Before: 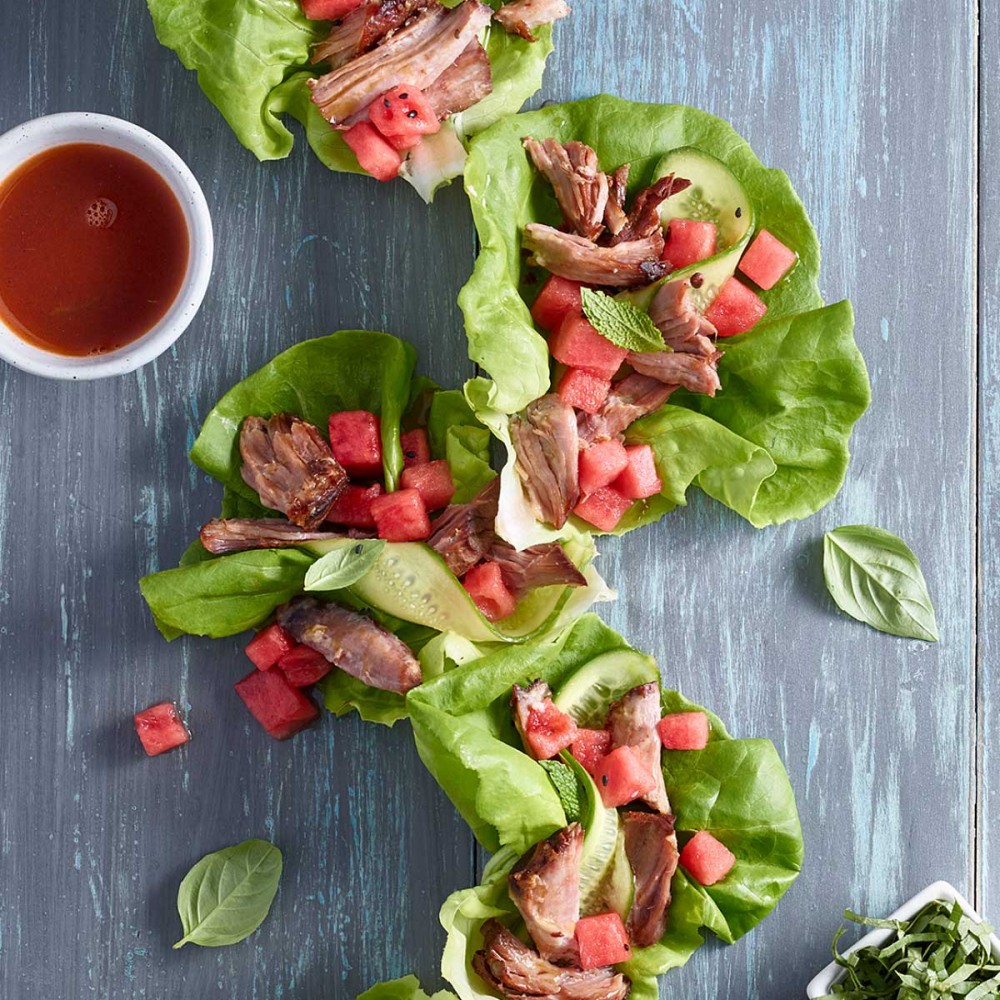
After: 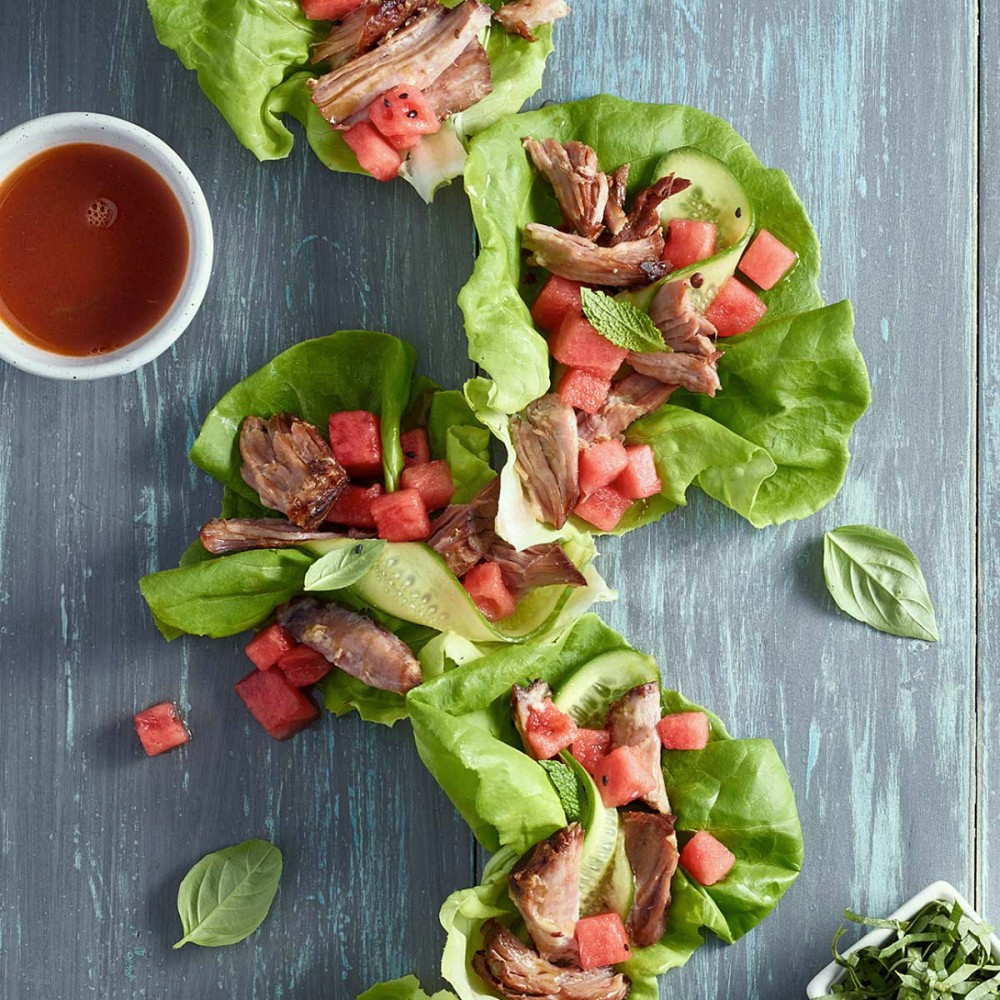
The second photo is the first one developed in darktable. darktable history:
color correction: highlights a* -4.63, highlights b* 5.04, saturation 0.941
